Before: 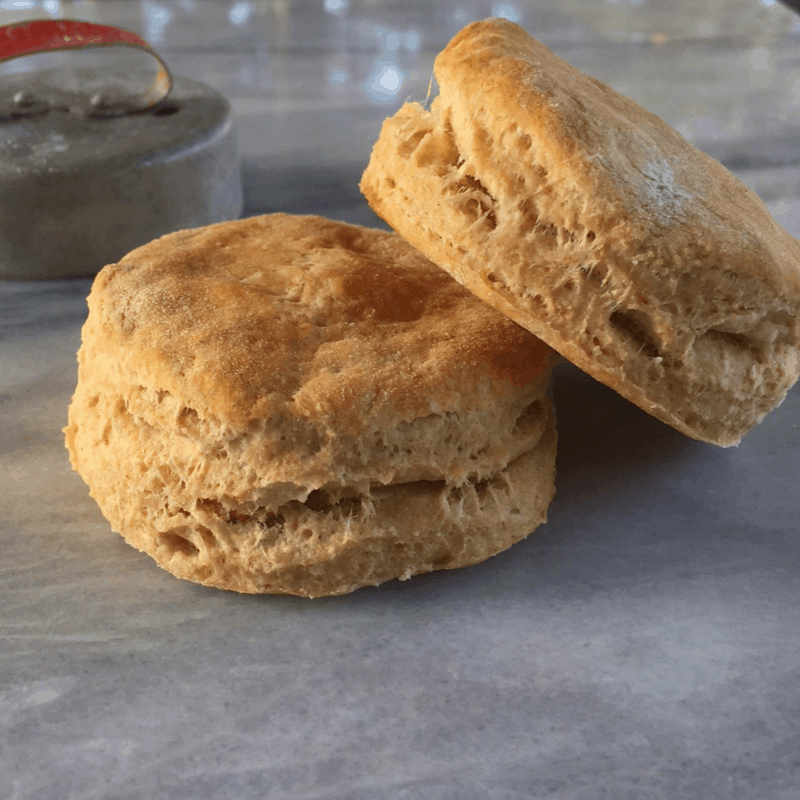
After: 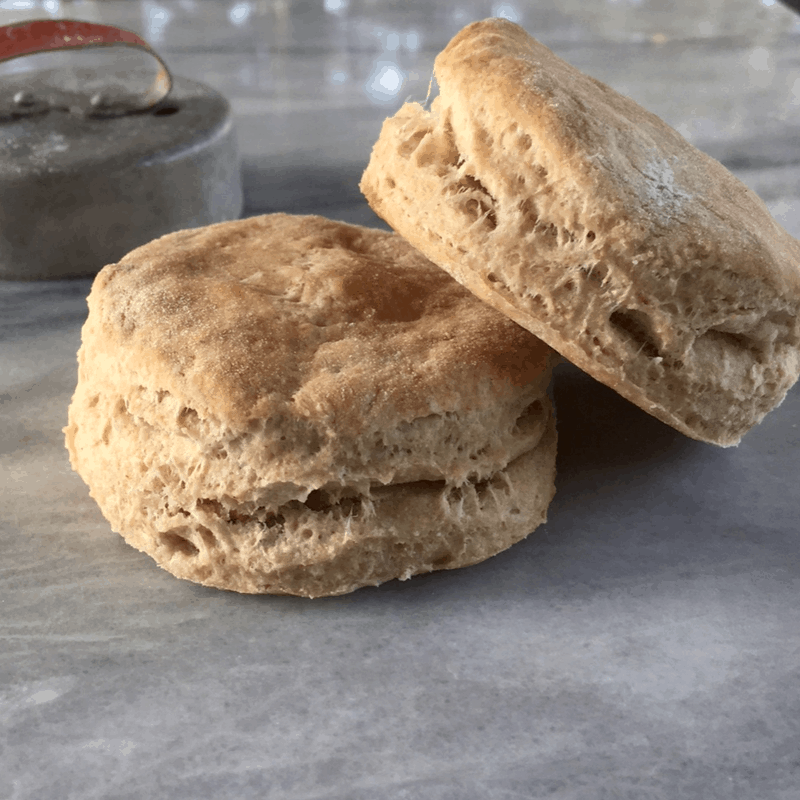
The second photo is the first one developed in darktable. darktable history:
contrast brightness saturation: contrast 0.099, saturation -0.369
exposure: black level correction 0.005, exposure 0.288 EV, compensate highlight preservation false
